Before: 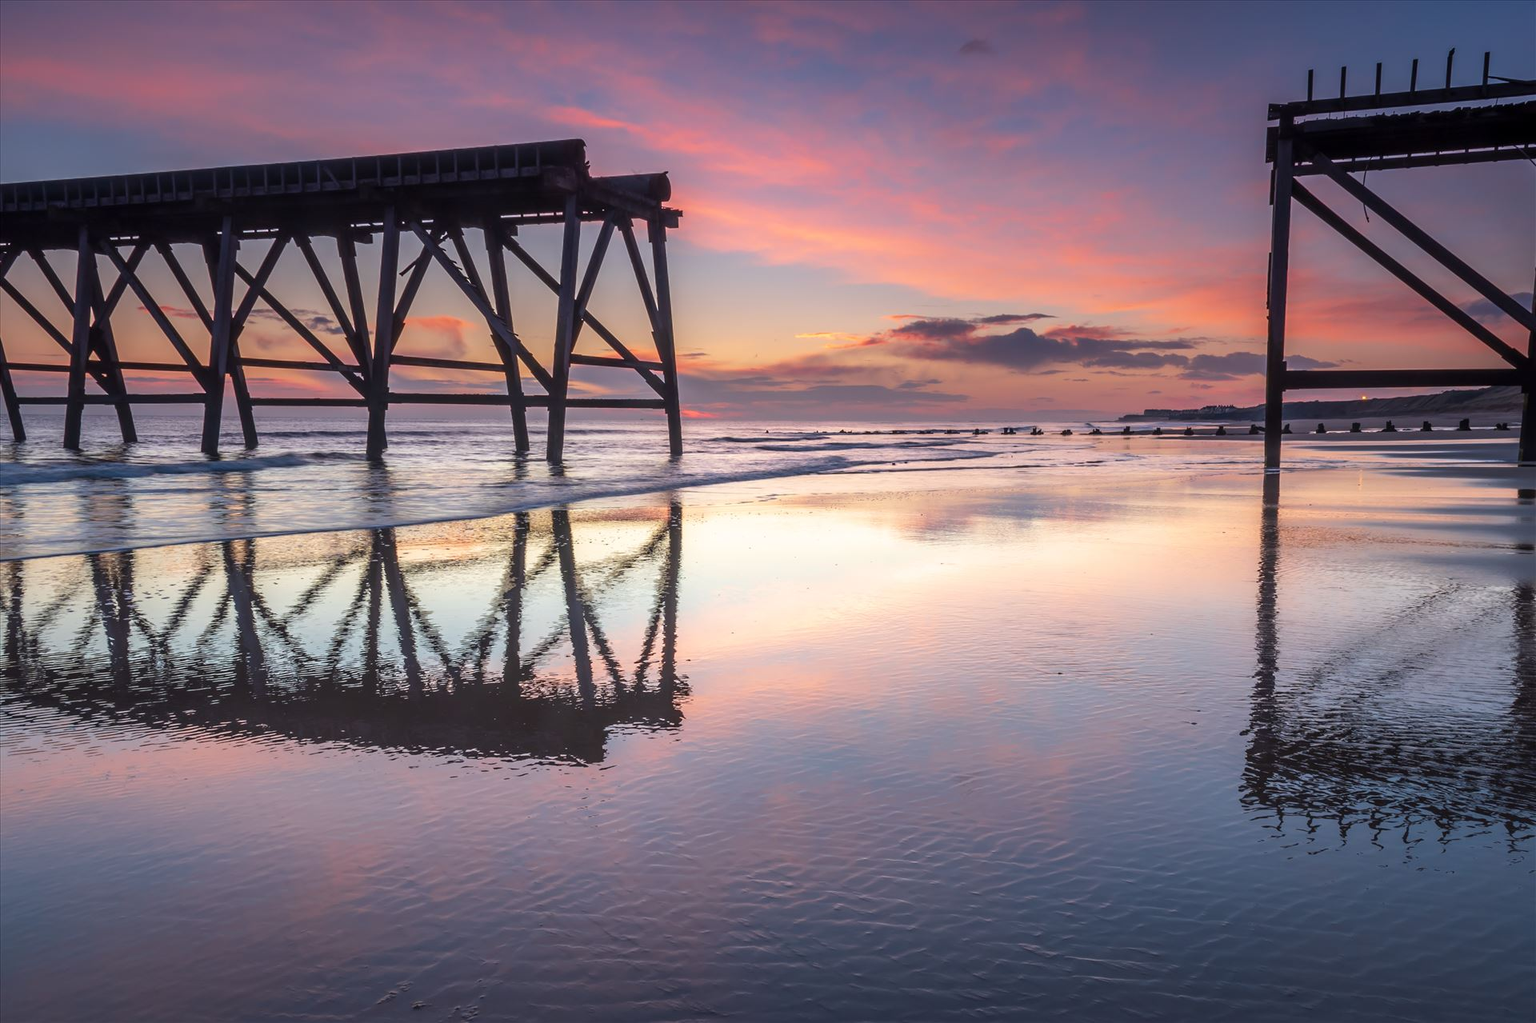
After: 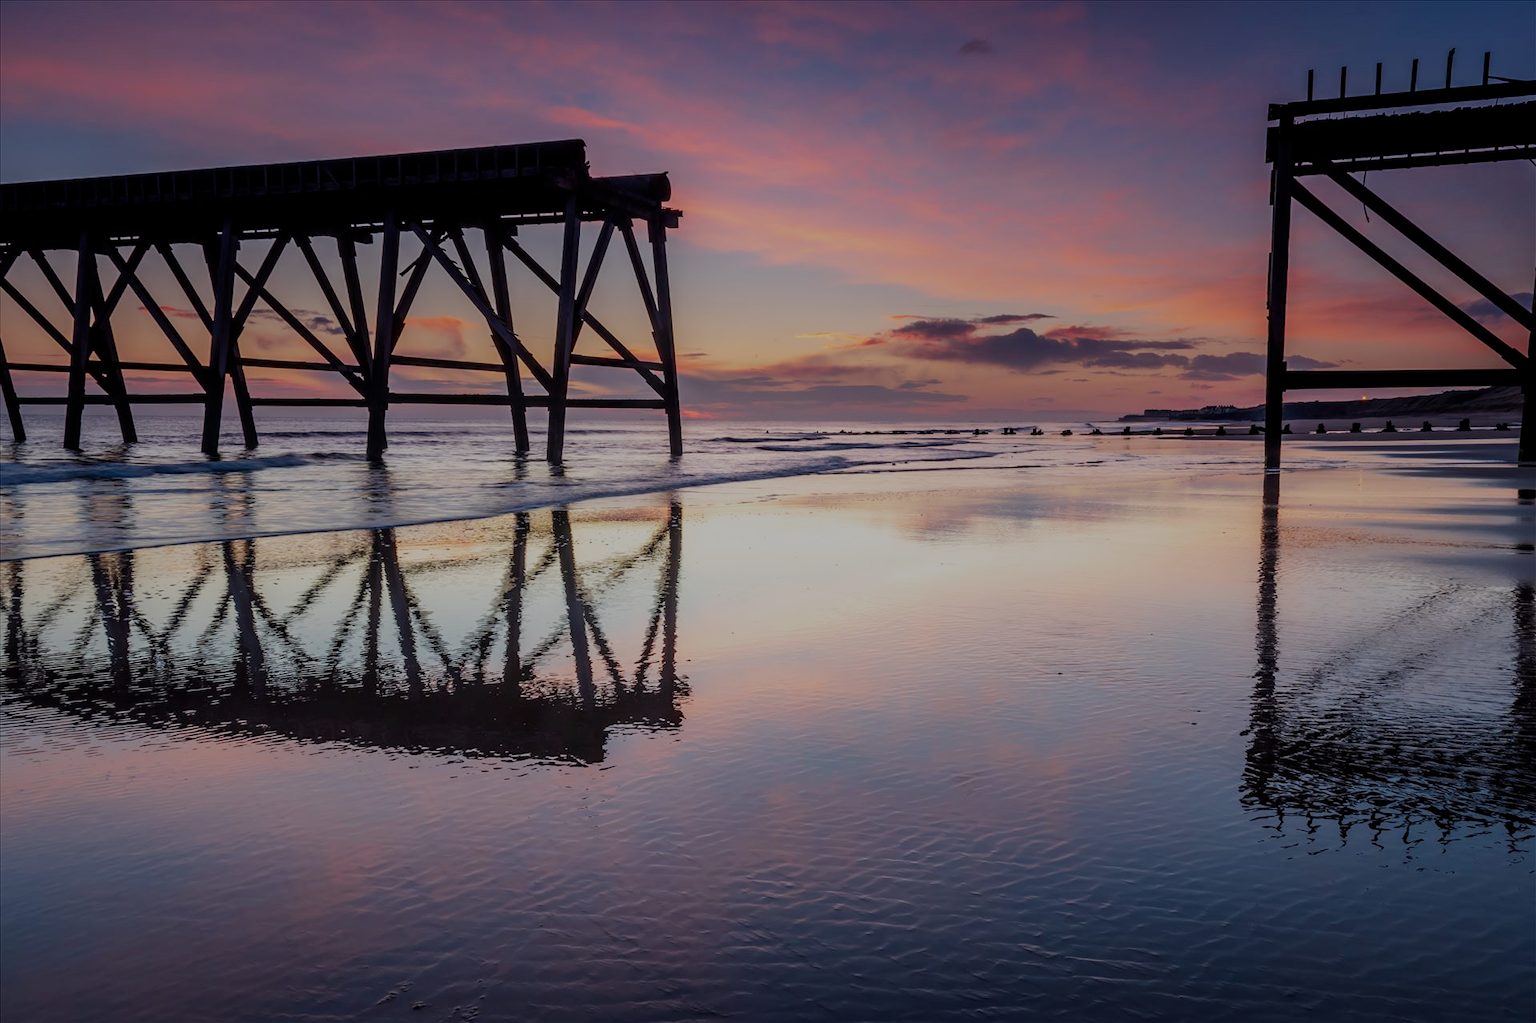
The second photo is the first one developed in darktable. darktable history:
filmic rgb: middle gray luminance 30%, black relative exposure -9 EV, white relative exposure 7 EV, threshold 6 EV, target black luminance 0%, hardness 2.94, latitude 2.04%, contrast 0.963, highlights saturation mix 5%, shadows ↔ highlights balance 12.16%, add noise in highlights 0, preserve chrominance no, color science v3 (2019), use custom middle-gray values true, iterations of high-quality reconstruction 0, contrast in highlights soft, enable highlight reconstruction true
tone equalizer: on, module defaults
